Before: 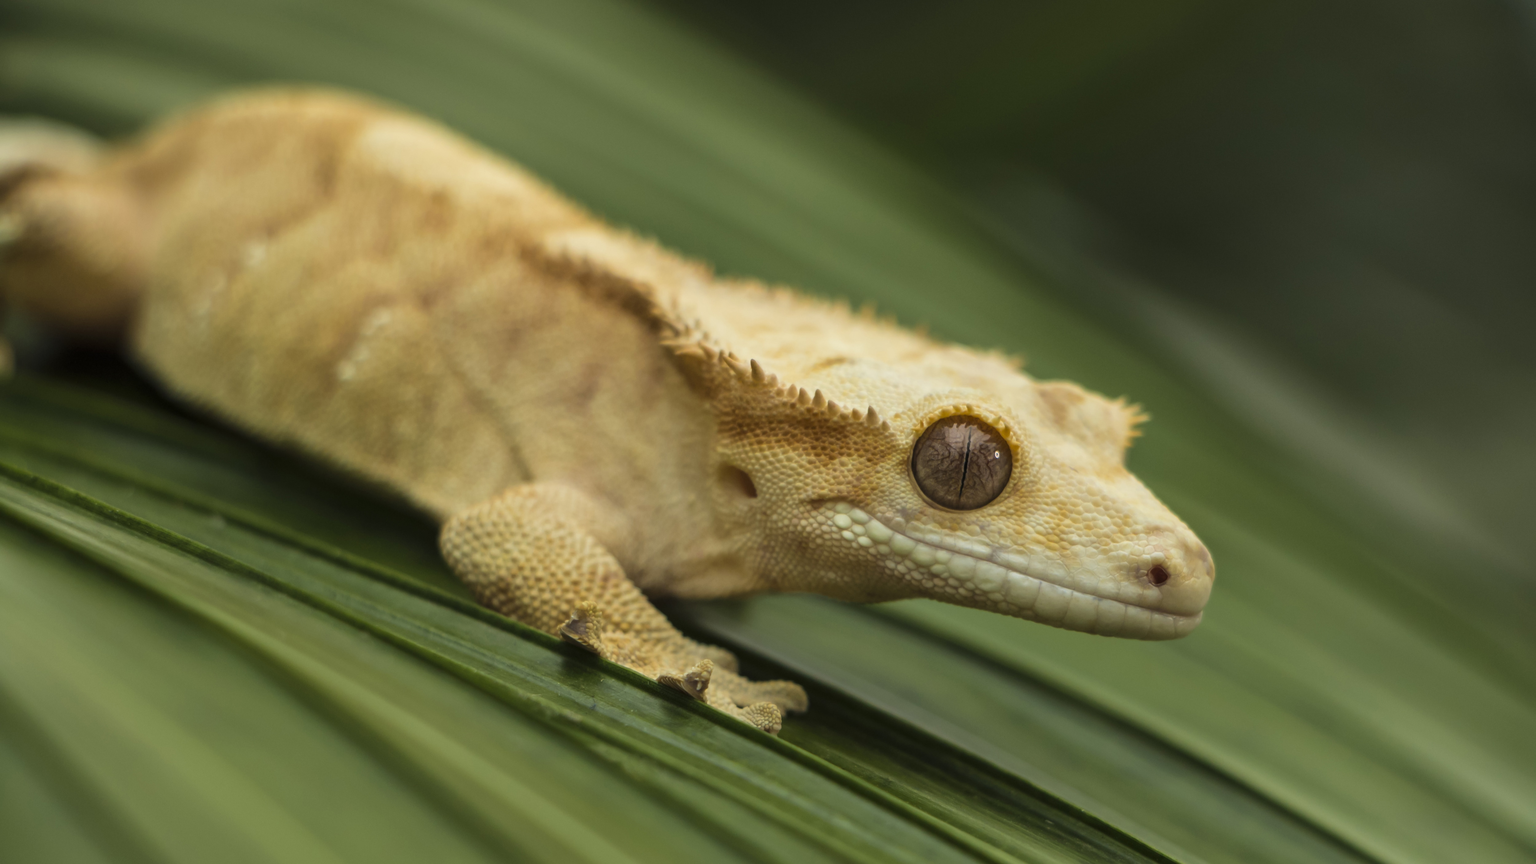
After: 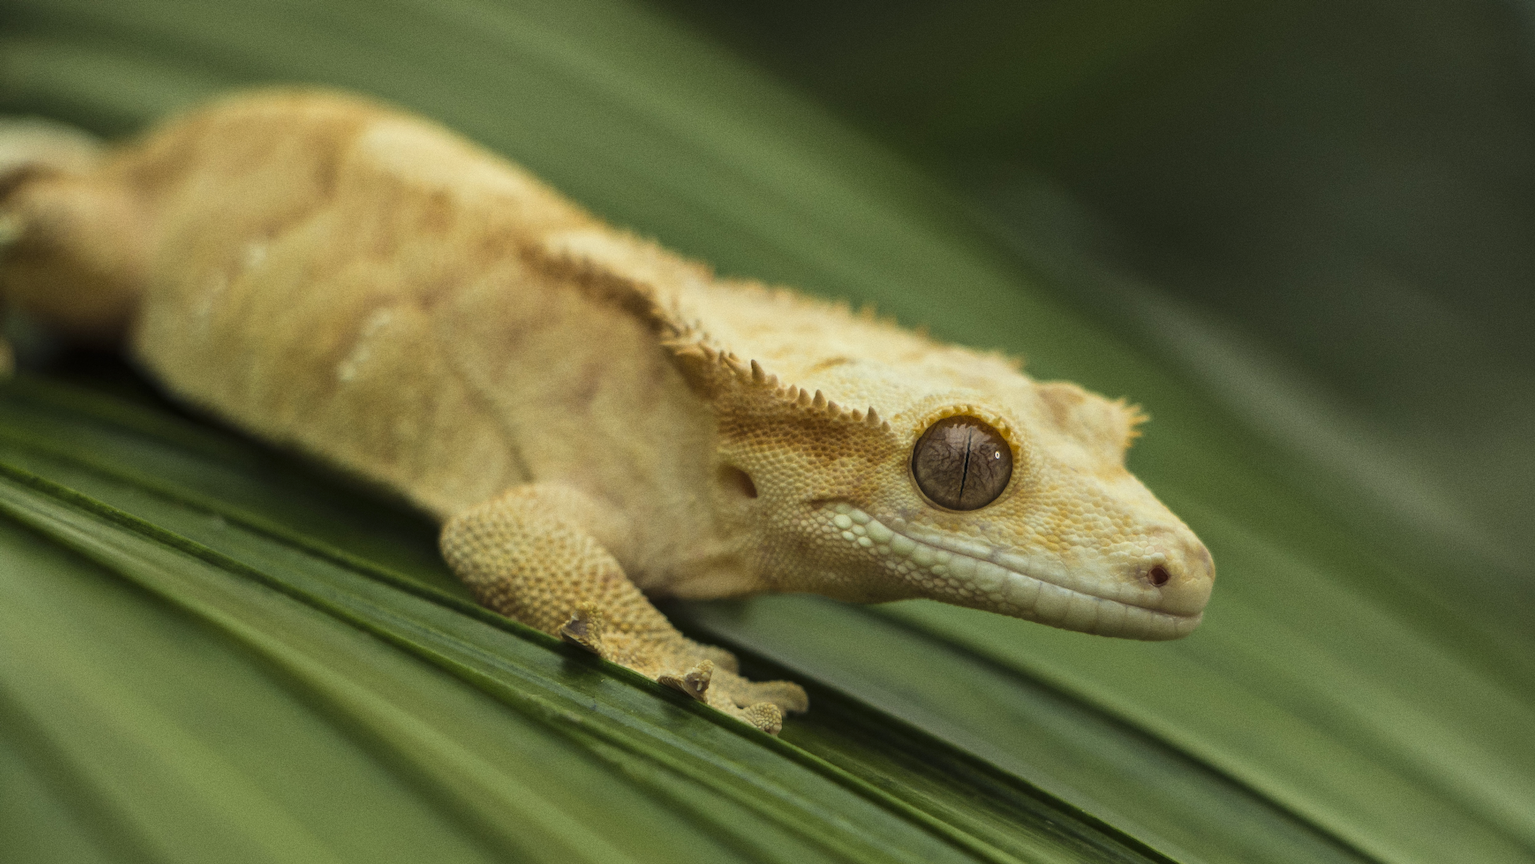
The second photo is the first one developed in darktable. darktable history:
grain: coarseness 0.09 ISO, strength 40%
color correction: highlights a* -2.68, highlights b* 2.57
